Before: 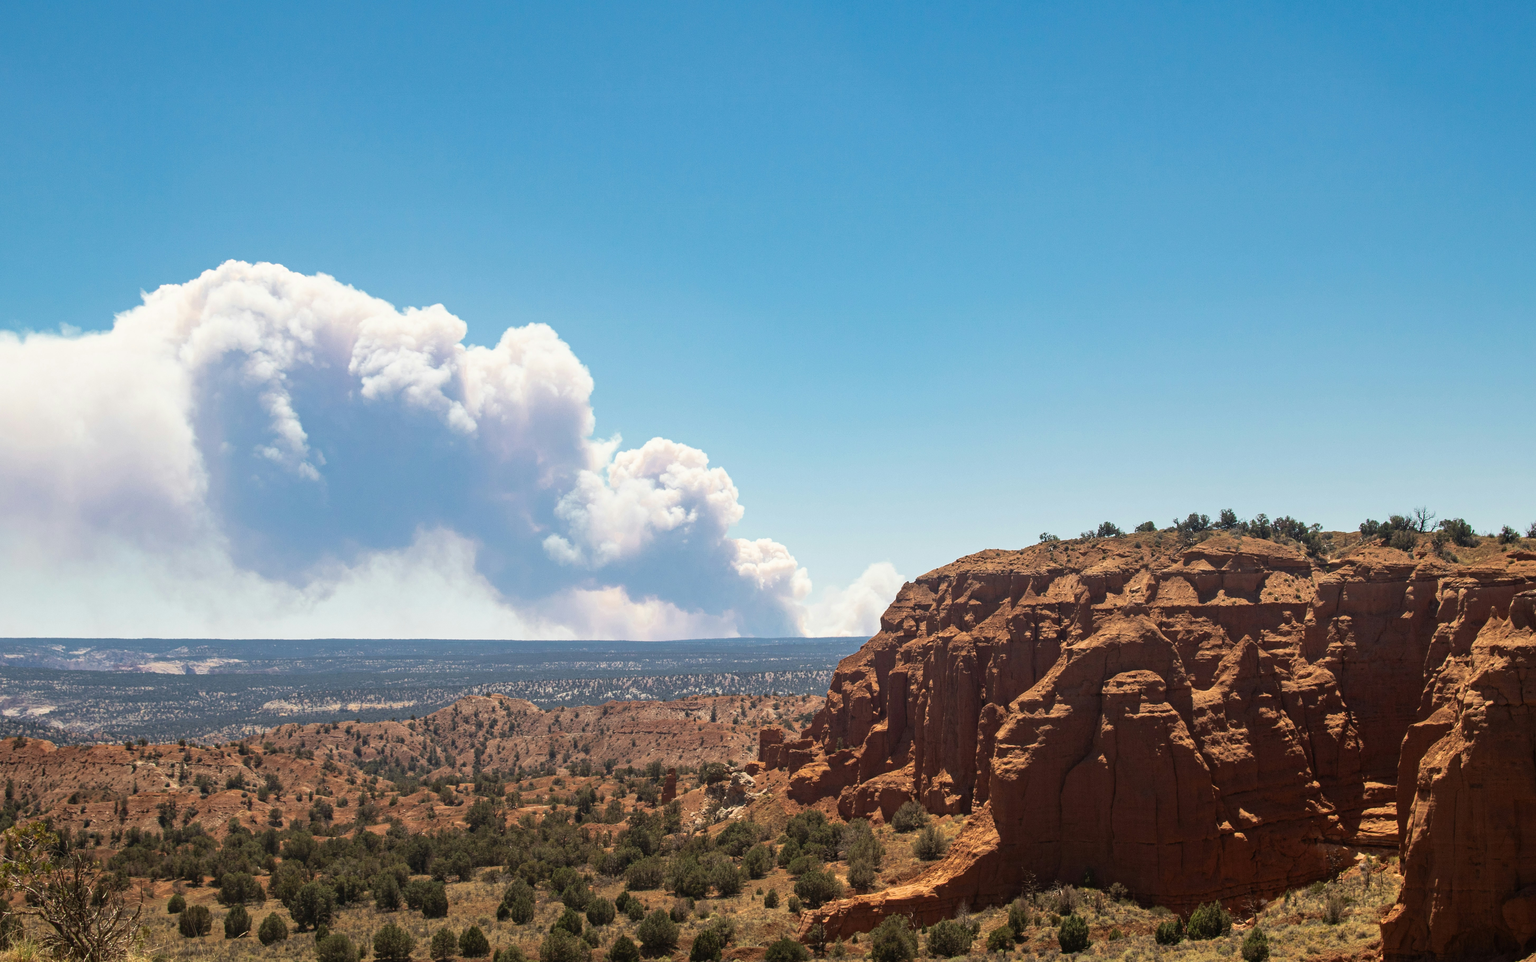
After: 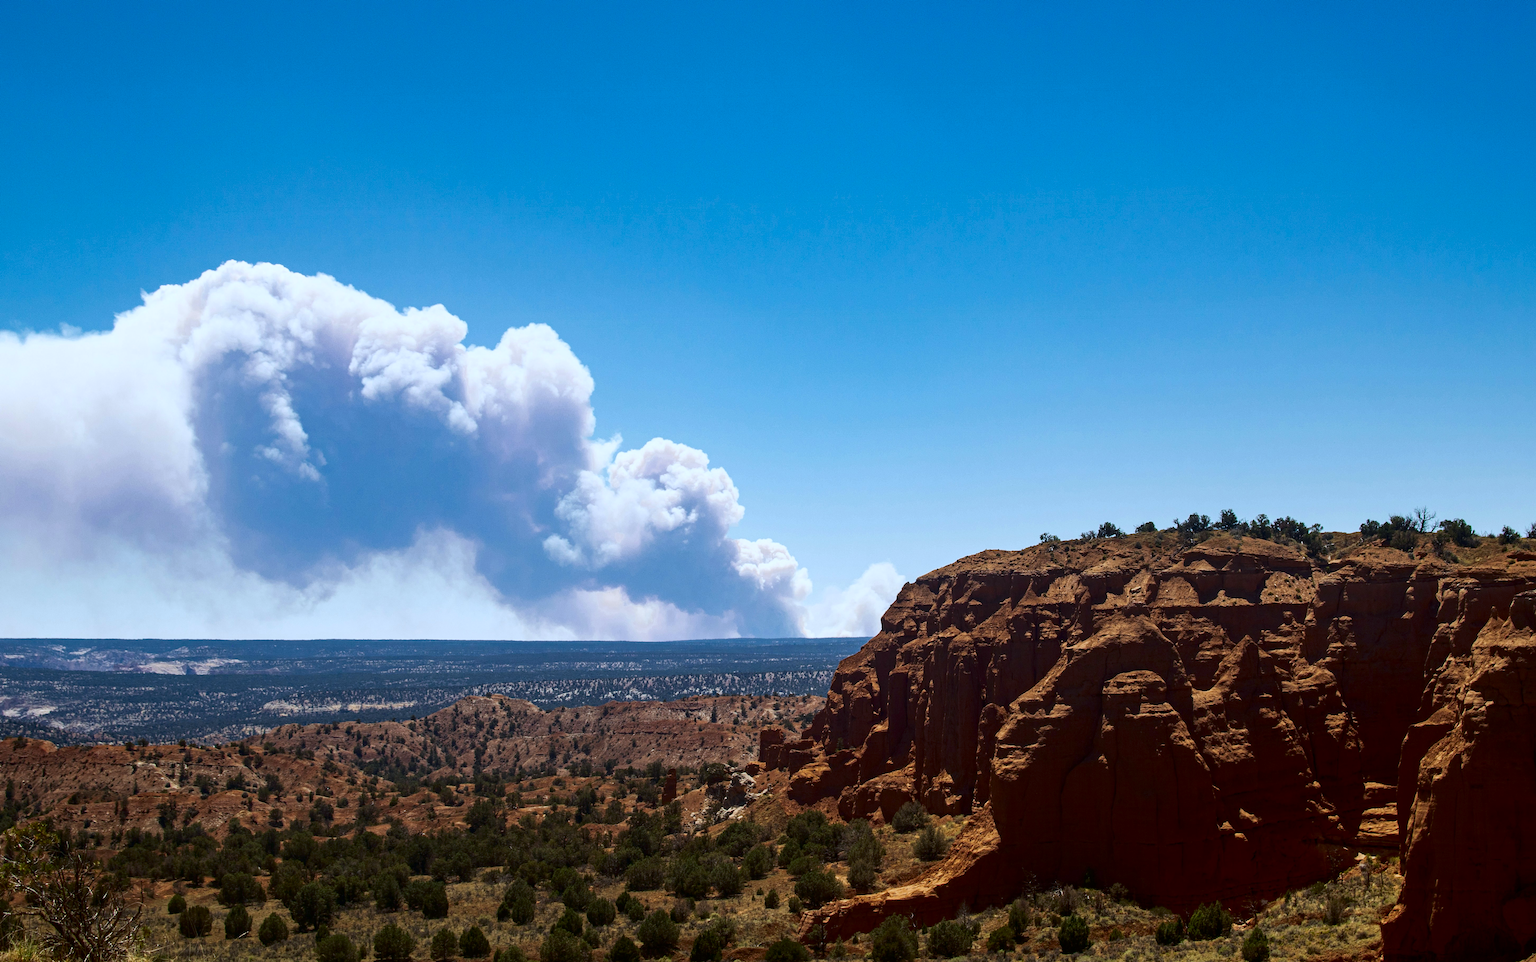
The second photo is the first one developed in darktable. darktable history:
contrast brightness saturation: contrast 0.13, brightness -0.24, saturation 0.14
white balance: red 0.931, blue 1.11
